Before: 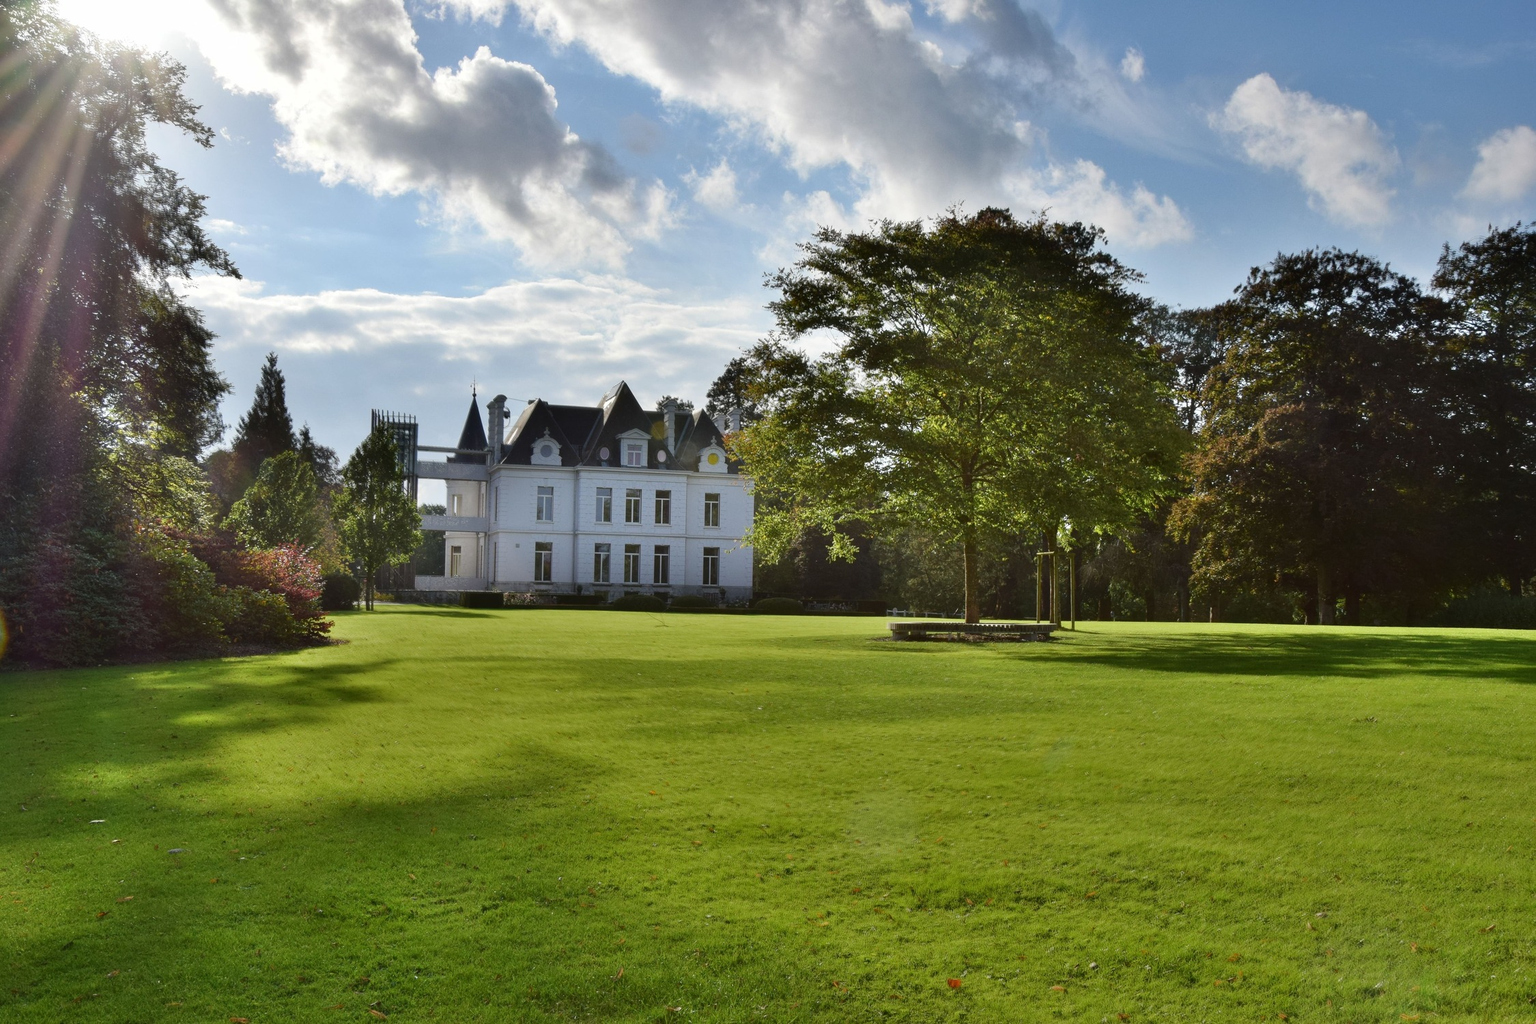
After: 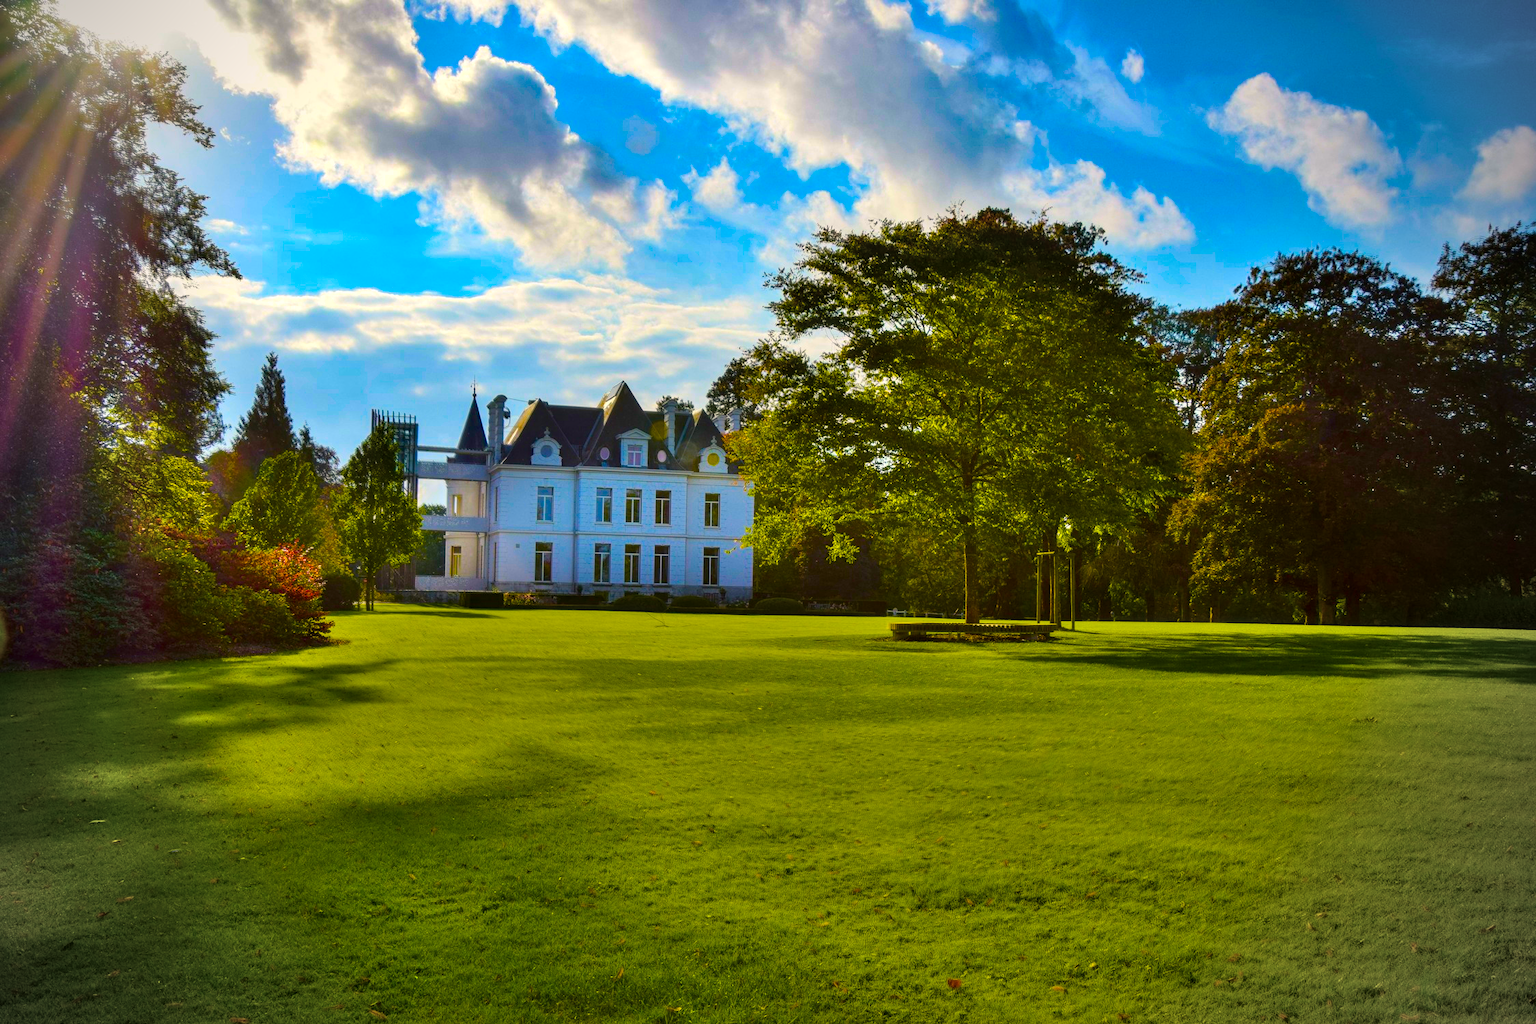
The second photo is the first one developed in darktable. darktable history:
color balance rgb: highlights gain › chroma 2.012%, highlights gain › hue 72.86°, linear chroma grading › shadows 17.048%, linear chroma grading › highlights 61.672%, linear chroma grading › global chroma 49.75%, perceptual saturation grading › global saturation 65.988%, perceptual saturation grading › highlights 59.604%, perceptual saturation grading › mid-tones 49.618%, perceptual saturation grading › shadows 50.247%, global vibrance 24.645%
local contrast: on, module defaults
color correction: highlights b* -0.044, saturation 0.839
vignetting: fall-off start 71.91%
